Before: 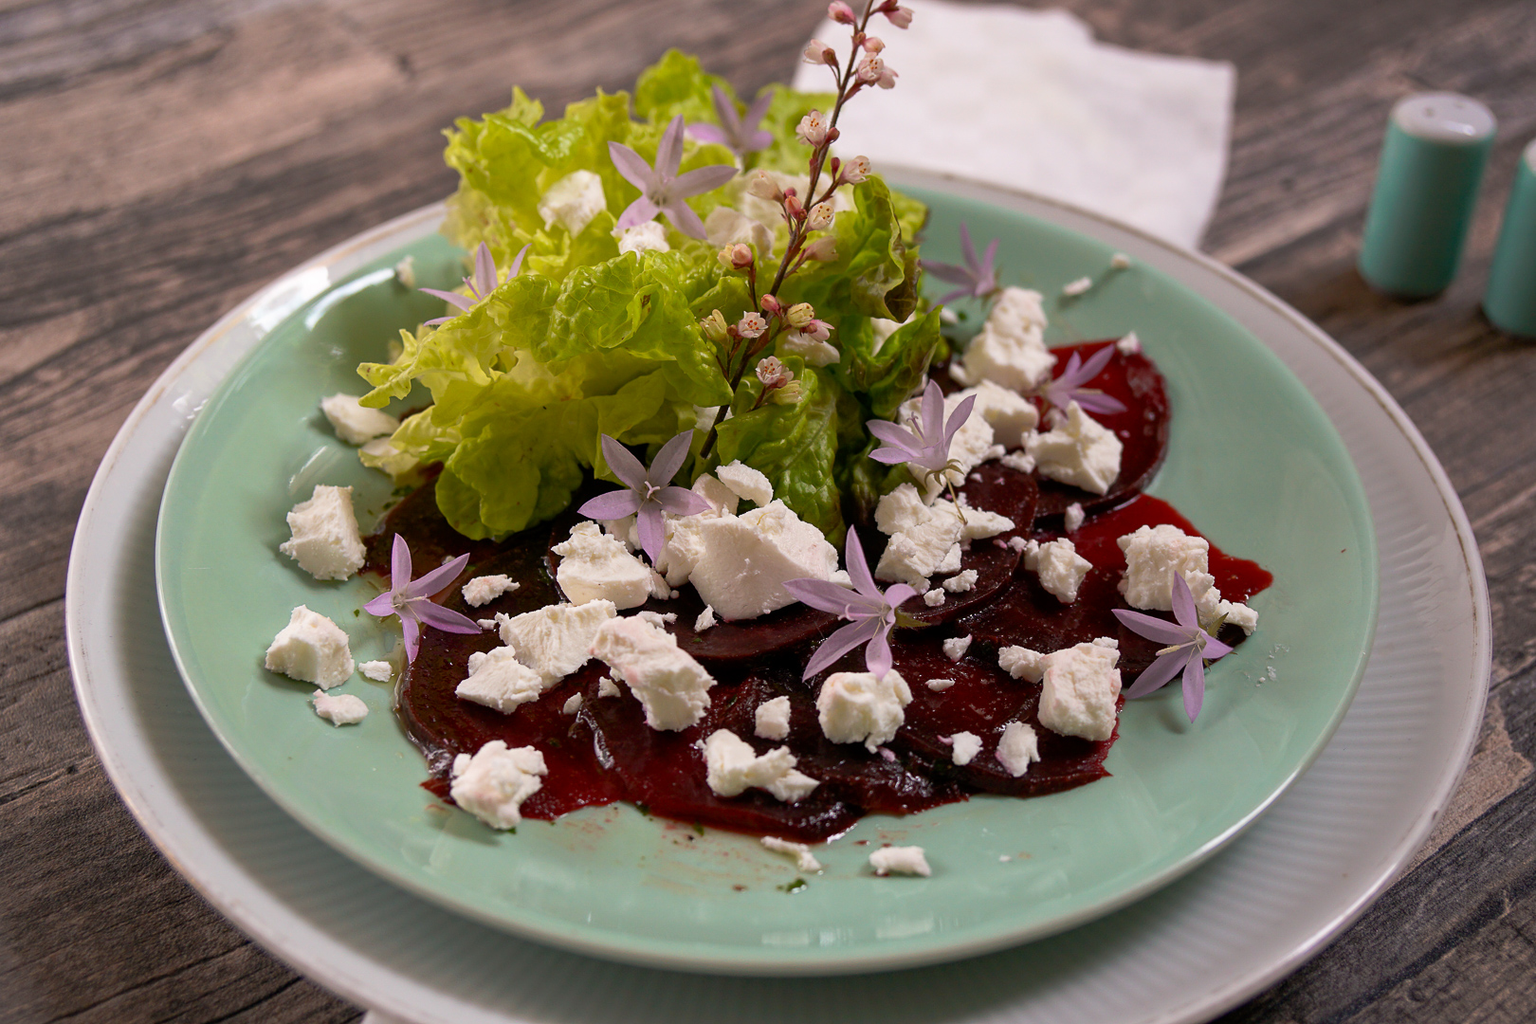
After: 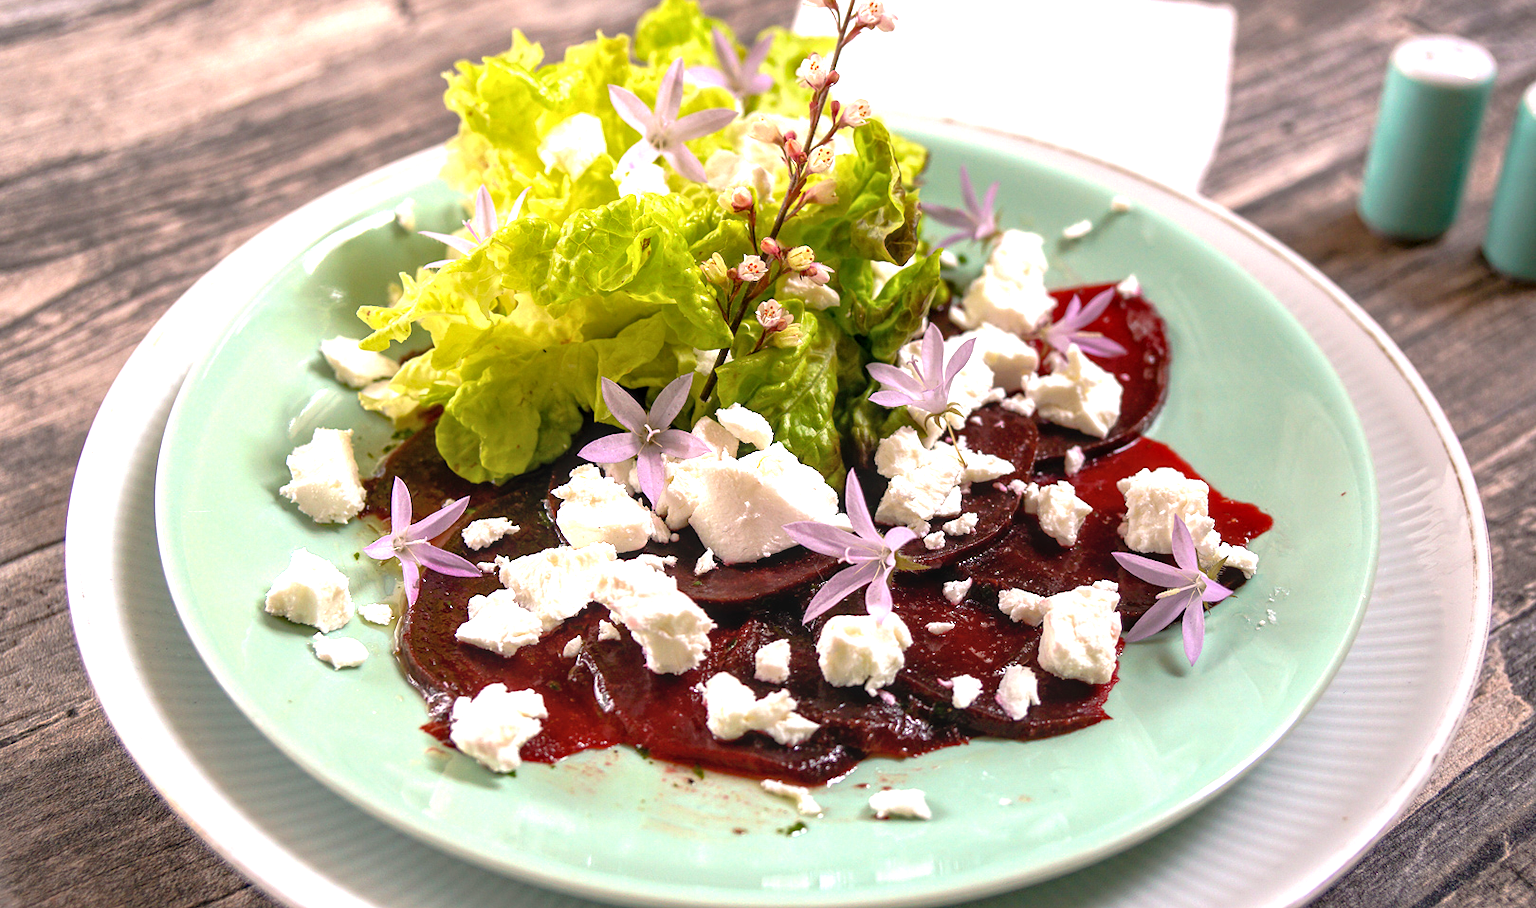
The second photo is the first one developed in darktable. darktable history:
tone equalizer: on, module defaults
local contrast: on, module defaults
crop and rotate: top 5.609%, bottom 5.609%
exposure: black level correction 0, exposure 1.35 EV, compensate exposure bias true, compensate highlight preservation false
